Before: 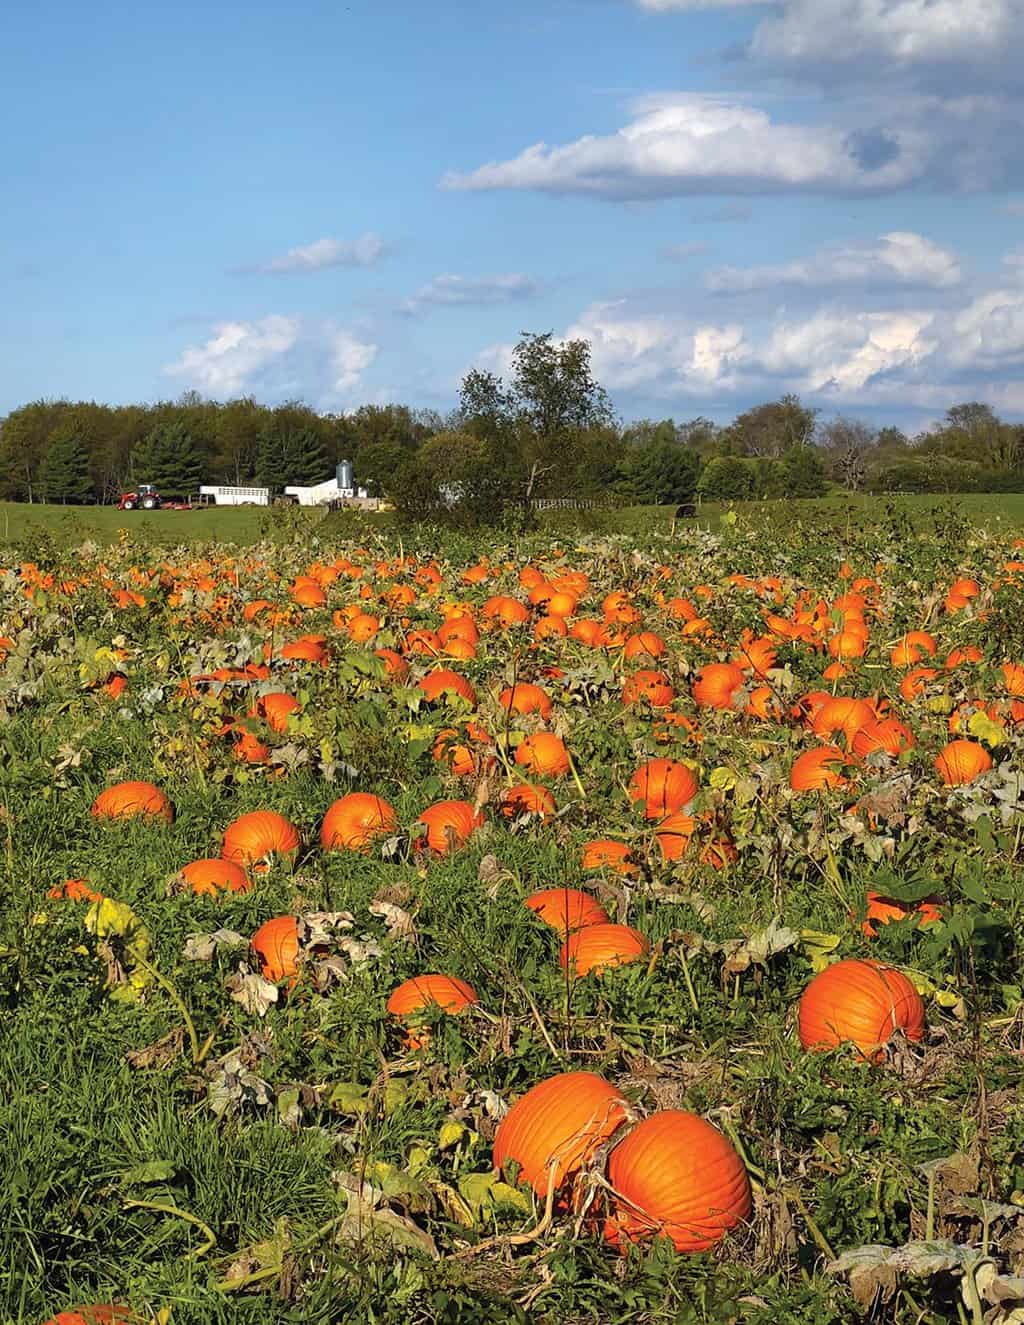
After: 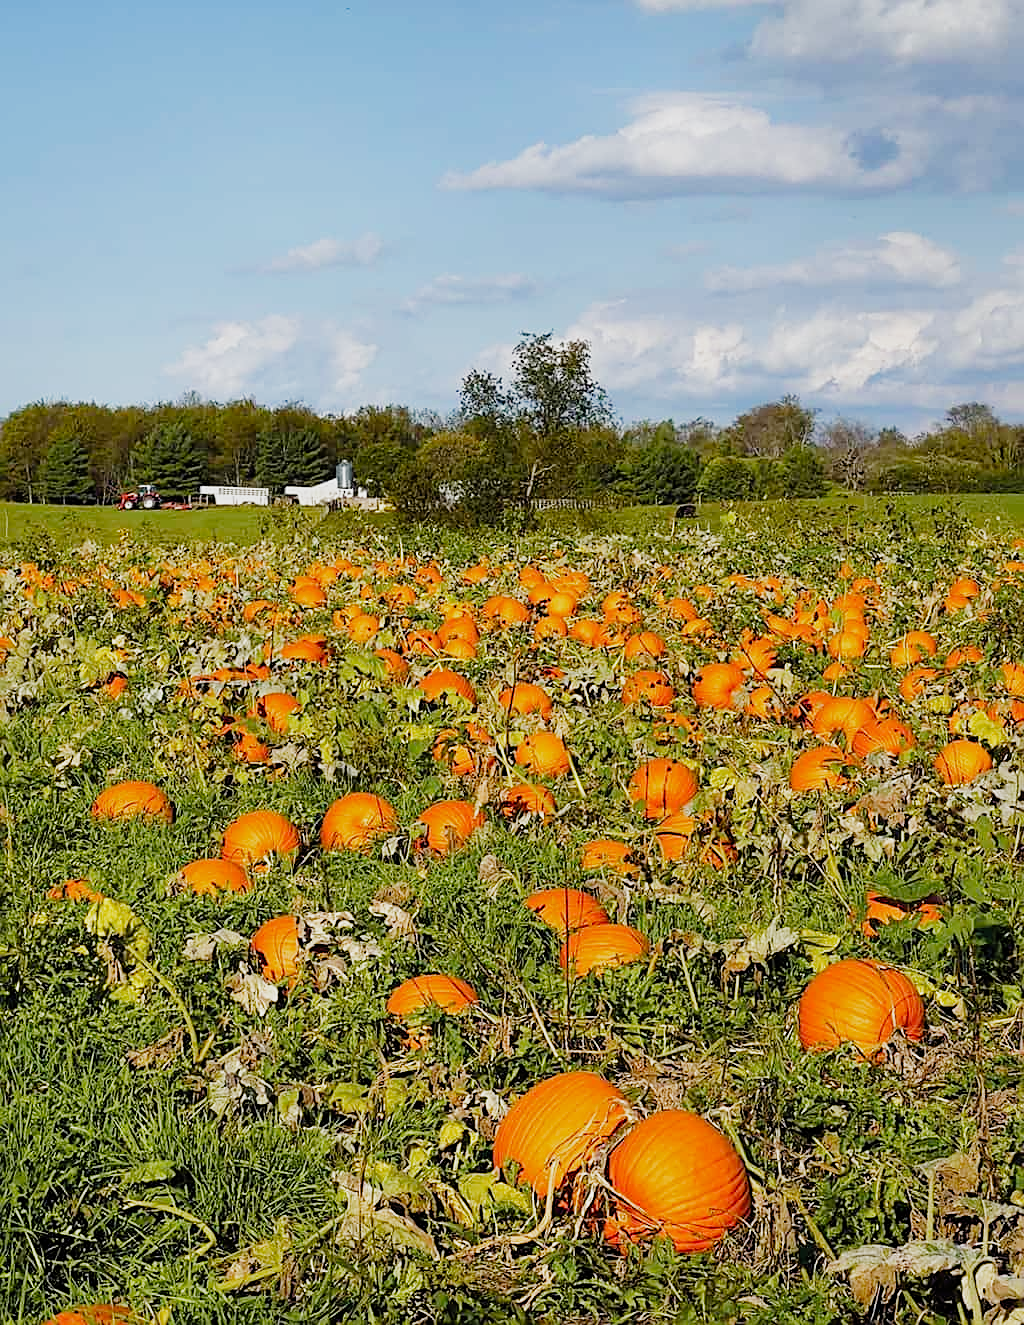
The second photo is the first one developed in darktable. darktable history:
color balance rgb: perceptual saturation grading › global saturation 10.405%, perceptual brilliance grading › global brilliance 2.586%, perceptual brilliance grading › highlights -3.494%, perceptual brilliance grading › shadows 2.908%, global vibrance 20%
exposure: exposure 0.49 EV, compensate exposure bias true, compensate highlight preservation false
filmic rgb: black relative exposure -7.65 EV, white relative exposure 4.56 EV, threshold 5.94 EV, hardness 3.61, contrast 1.053, add noise in highlights 0.002, preserve chrominance no, color science v3 (2019), use custom middle-gray values true, iterations of high-quality reconstruction 0, contrast in highlights soft, enable highlight reconstruction true
sharpen: on, module defaults
